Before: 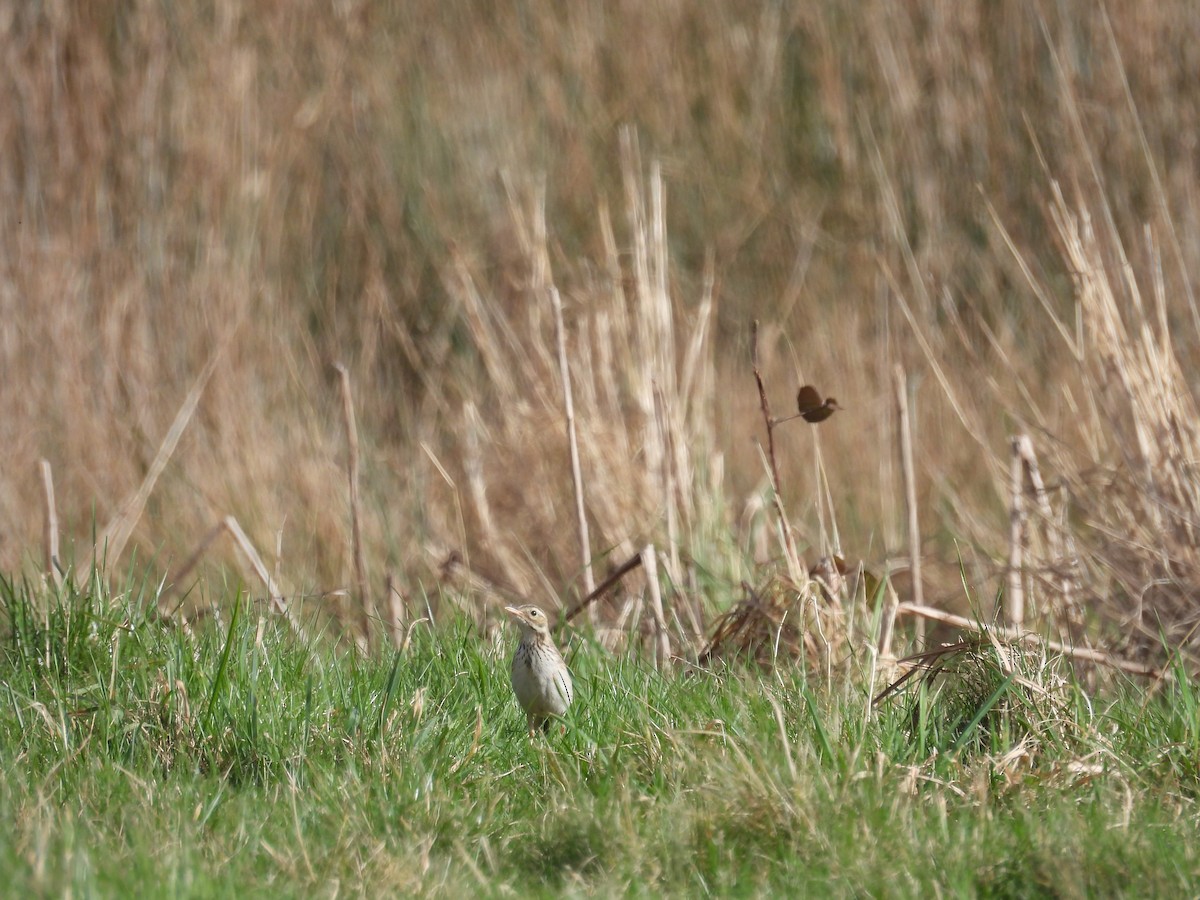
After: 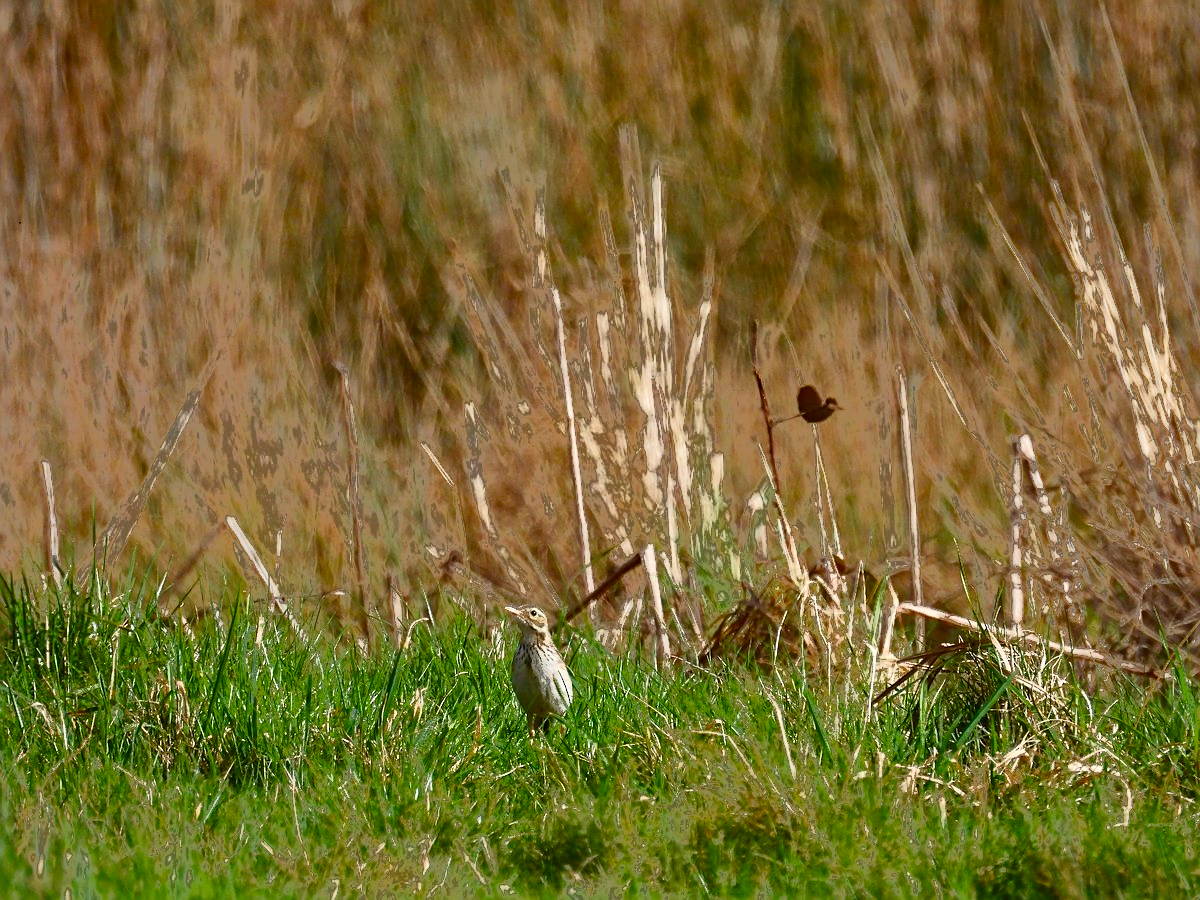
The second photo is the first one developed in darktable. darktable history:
sharpen: on, module defaults
contrast brightness saturation: contrast 0.2, brightness -0.11, saturation 0.1
fill light: exposure -0.73 EV, center 0.69, width 2.2
color balance rgb: linear chroma grading › global chroma 18.9%, perceptual saturation grading › global saturation 20%, perceptual saturation grading › highlights -25%, perceptual saturation grading › shadows 50%, global vibrance 18.93%
